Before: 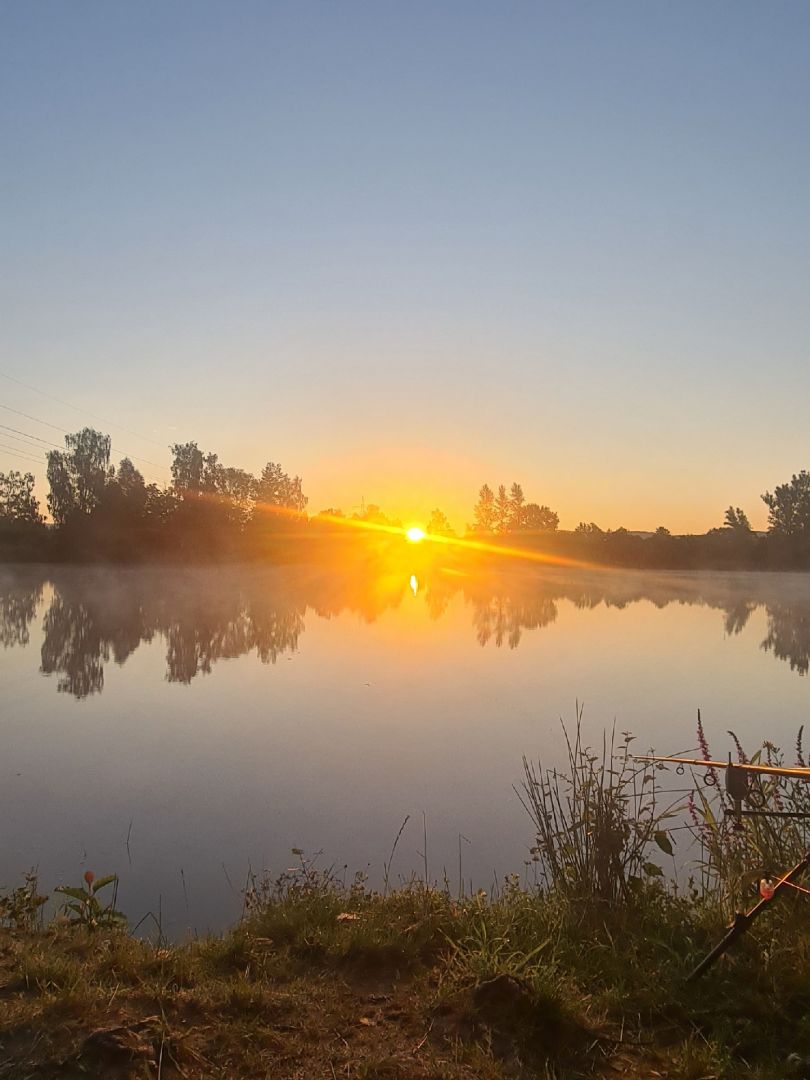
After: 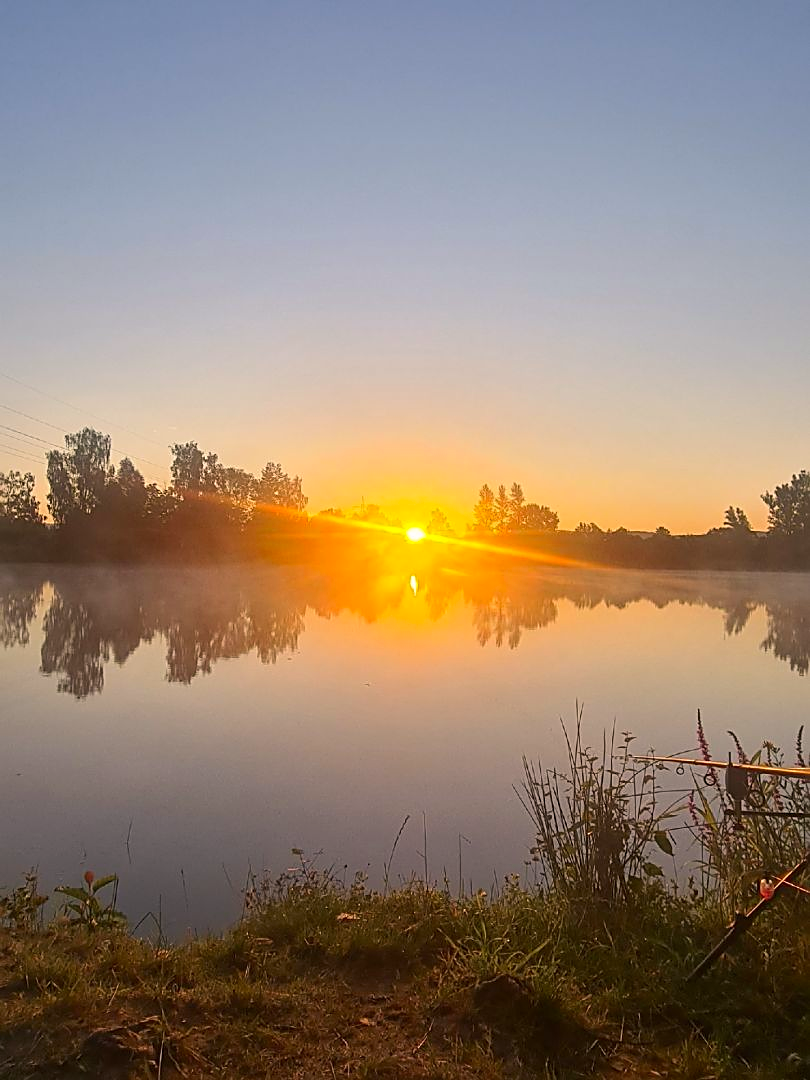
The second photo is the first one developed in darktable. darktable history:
sharpen: on, module defaults
color correction: highlights a* 3.22, highlights b* 1.93, saturation 1.19
